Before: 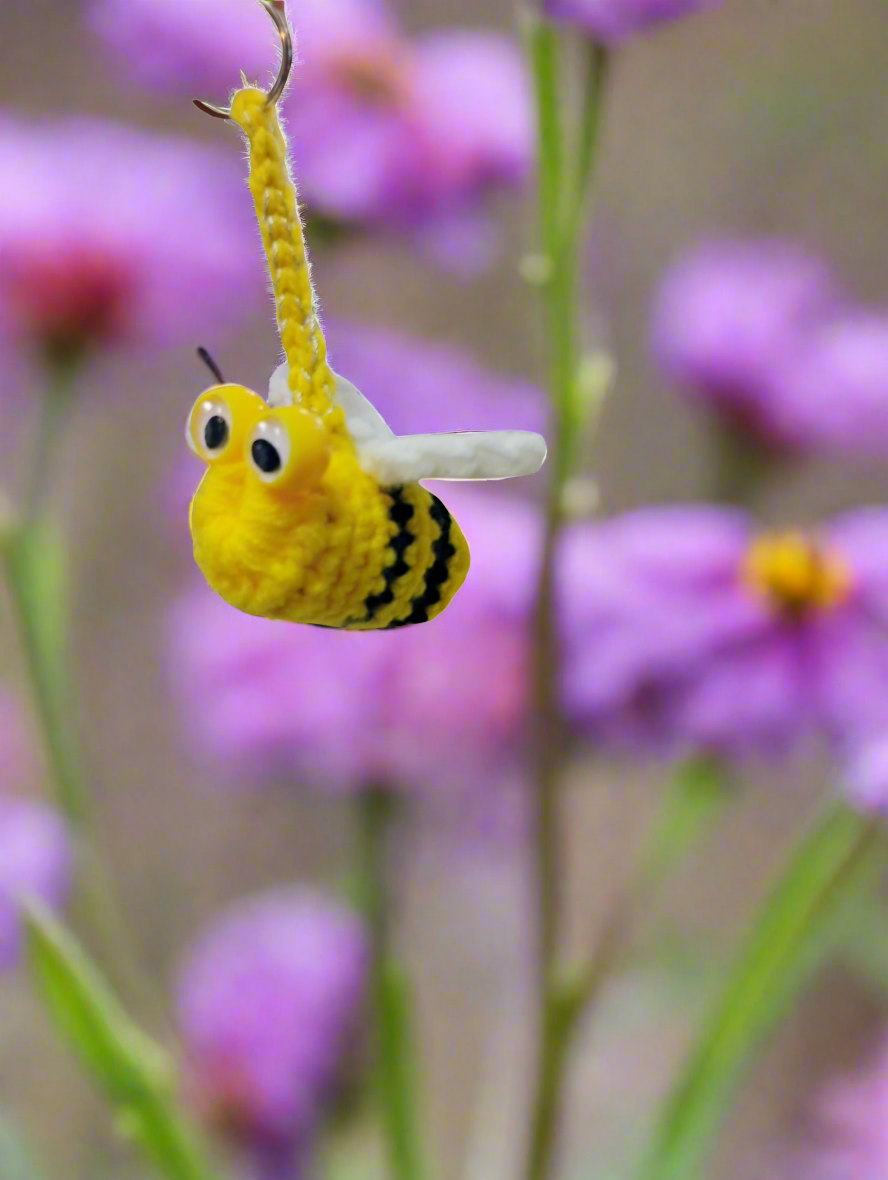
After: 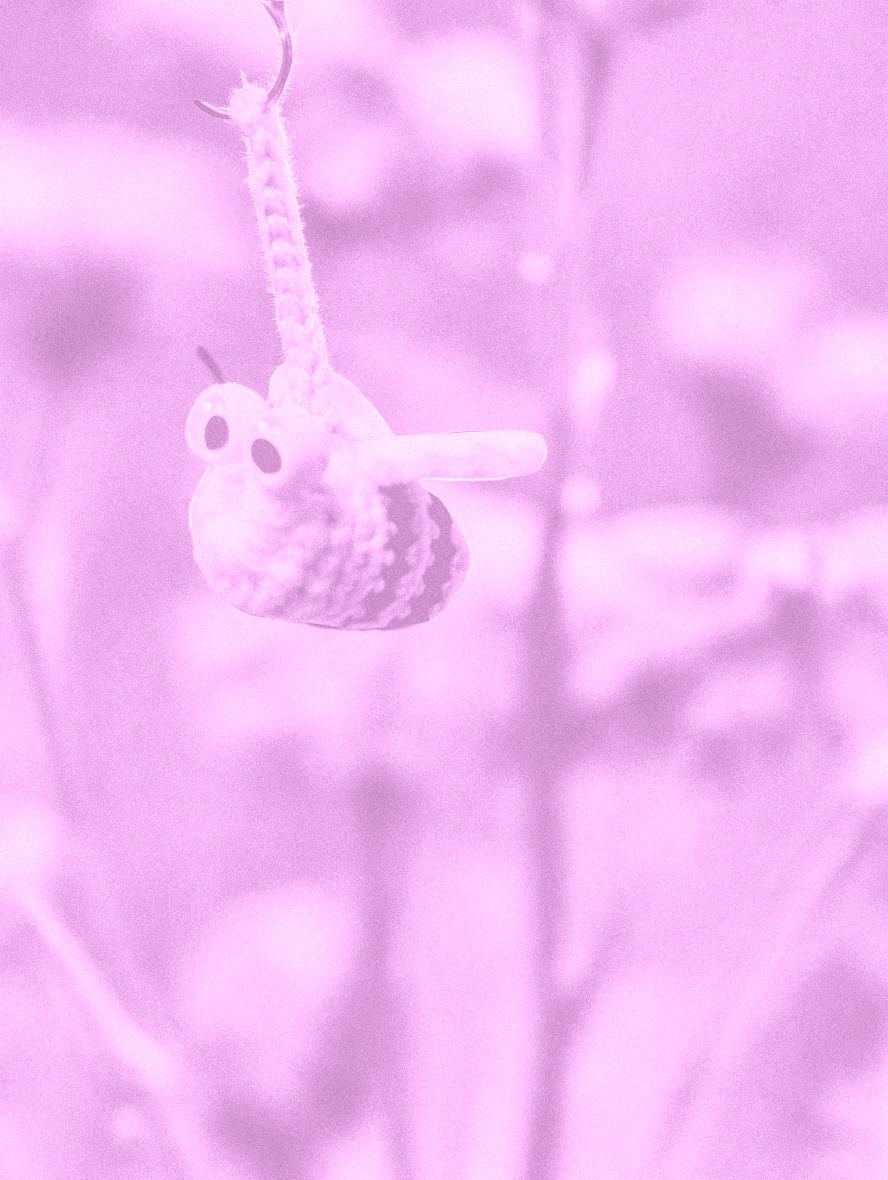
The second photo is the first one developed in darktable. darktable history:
contrast brightness saturation: contrast 0.22, brightness -0.19, saturation 0.24
colorize: hue 331.2°, saturation 75%, source mix 30.28%, lightness 70.52%, version 1
grain: mid-tones bias 0%
local contrast: on, module defaults
contrast equalizer: octaves 7, y [[0.627 ×6], [0.563 ×6], [0 ×6], [0 ×6], [0 ×6]]
shadows and highlights: shadows 30.63, highlights -63.22, shadows color adjustment 98%, highlights color adjustment 58.61%, soften with gaussian
